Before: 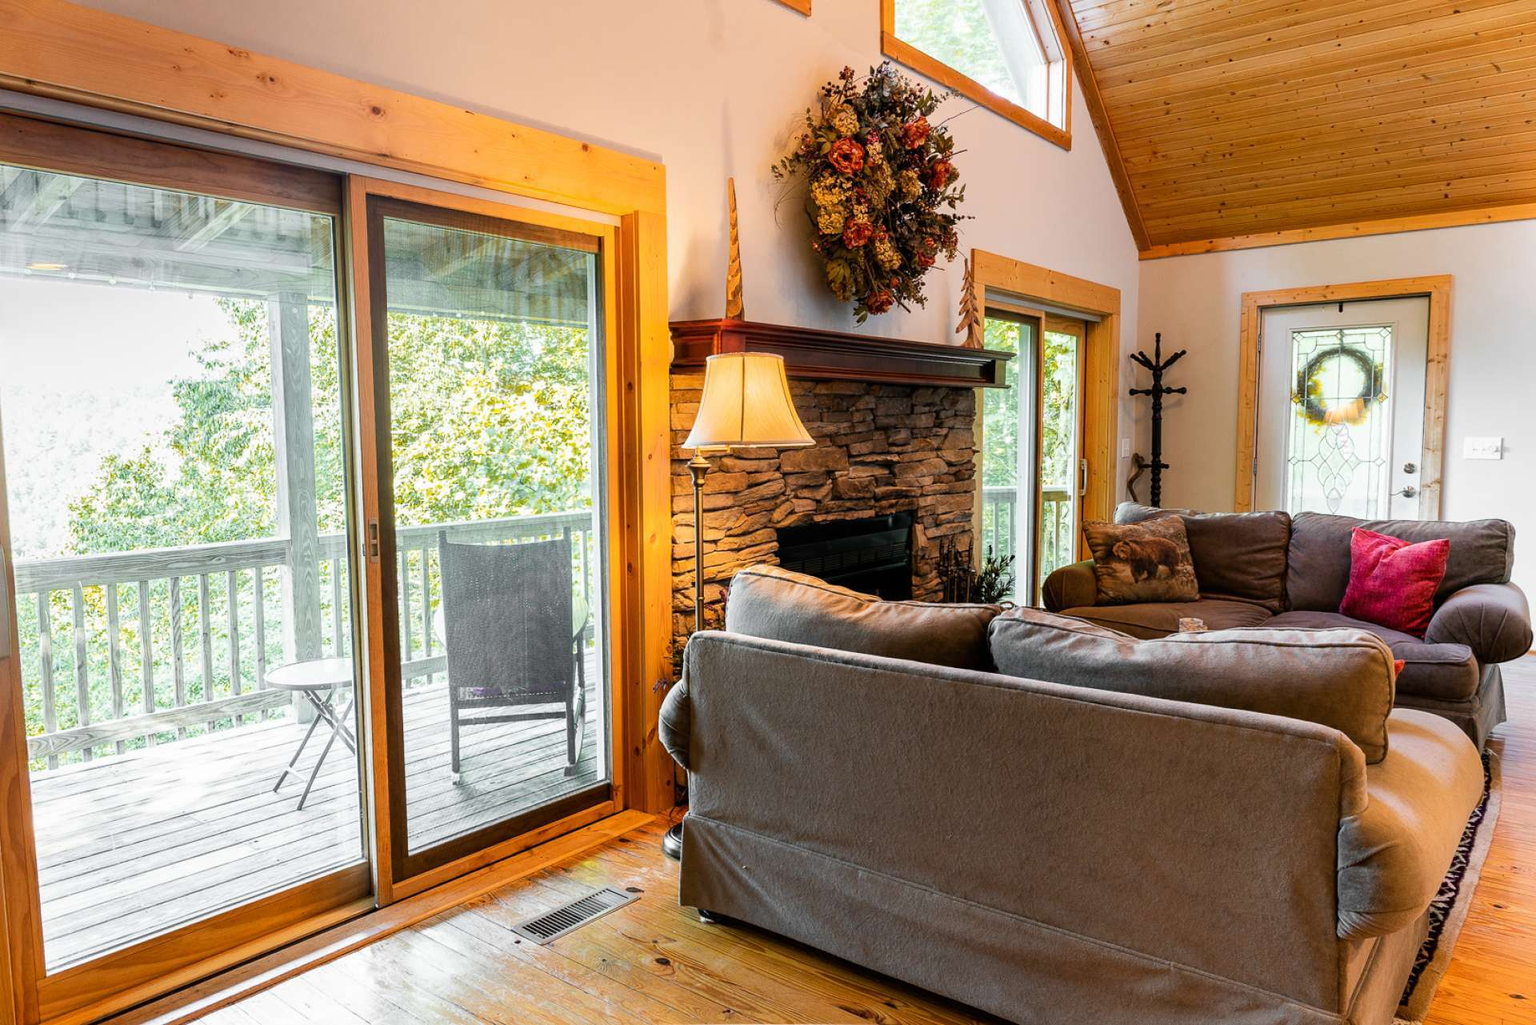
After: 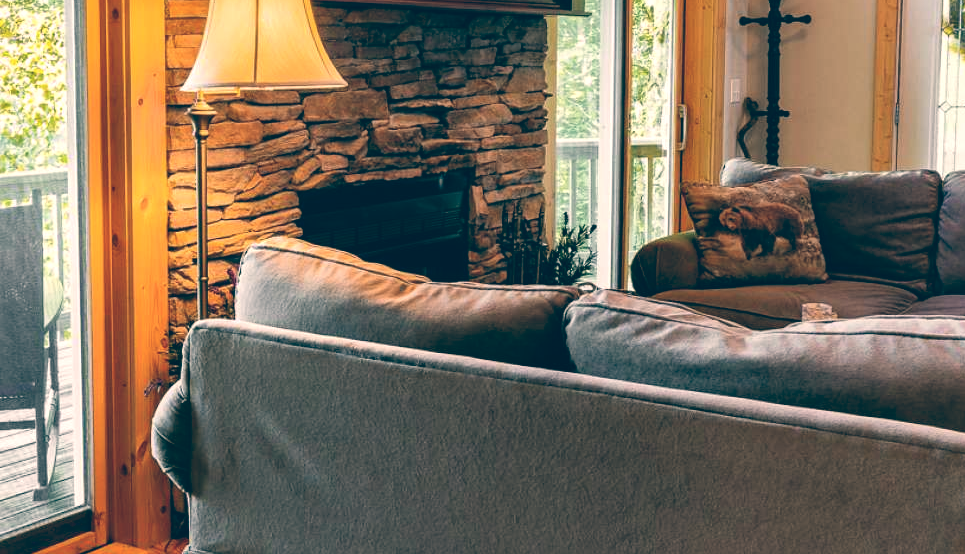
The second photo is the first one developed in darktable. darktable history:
local contrast: mode bilateral grid, contrast 20, coarseness 50, detail 120%, midtone range 0.2
crop: left 35.03%, top 36.625%, right 14.663%, bottom 20.057%
color balance: lift [1.006, 0.985, 1.002, 1.015], gamma [1, 0.953, 1.008, 1.047], gain [1.076, 1.13, 1.004, 0.87]
